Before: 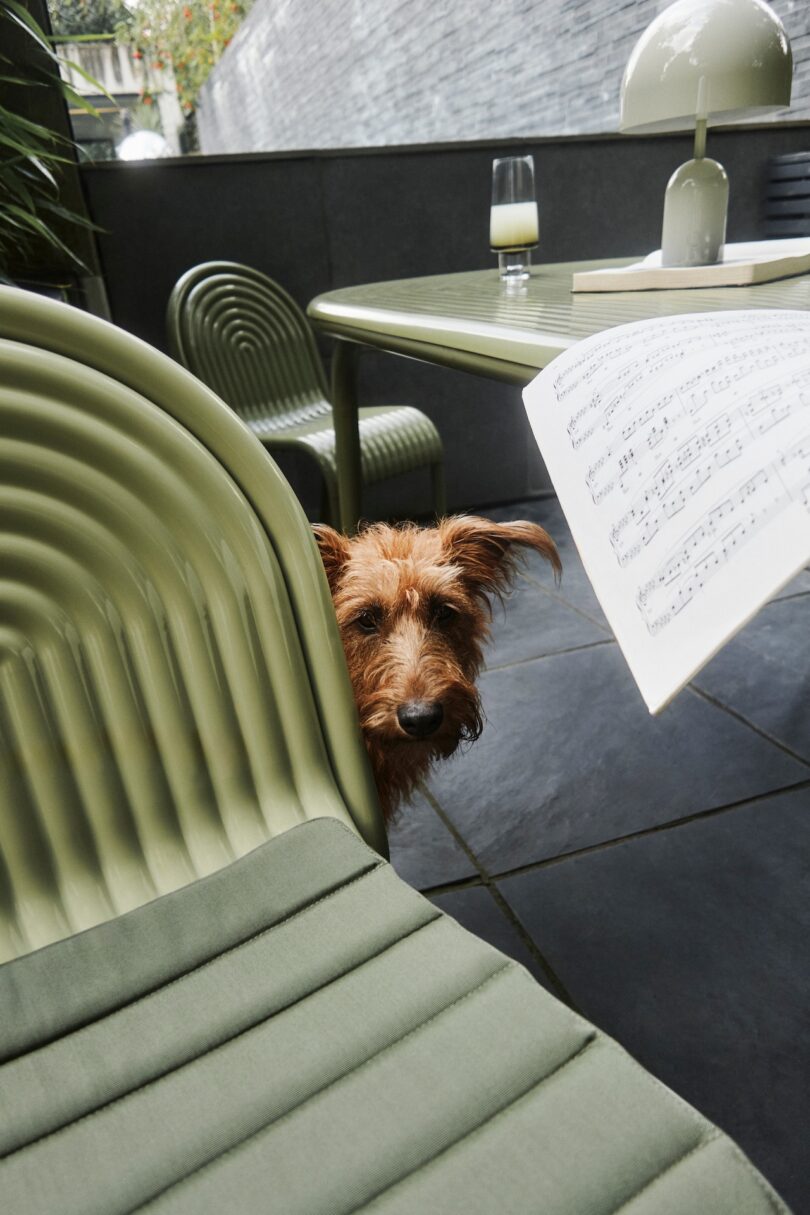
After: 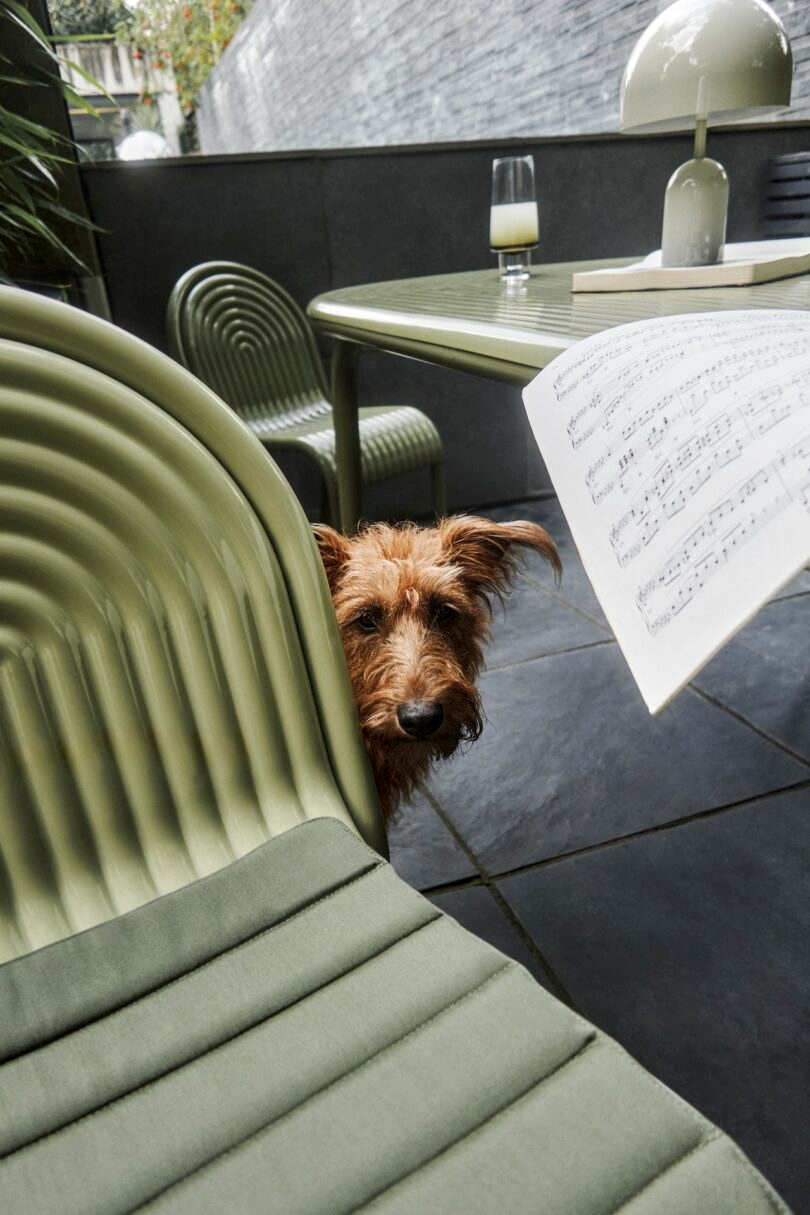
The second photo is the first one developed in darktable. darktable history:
base curve: curves: ch0 [(0, 0) (0.297, 0.298) (1, 1)], preserve colors none
local contrast: on, module defaults
